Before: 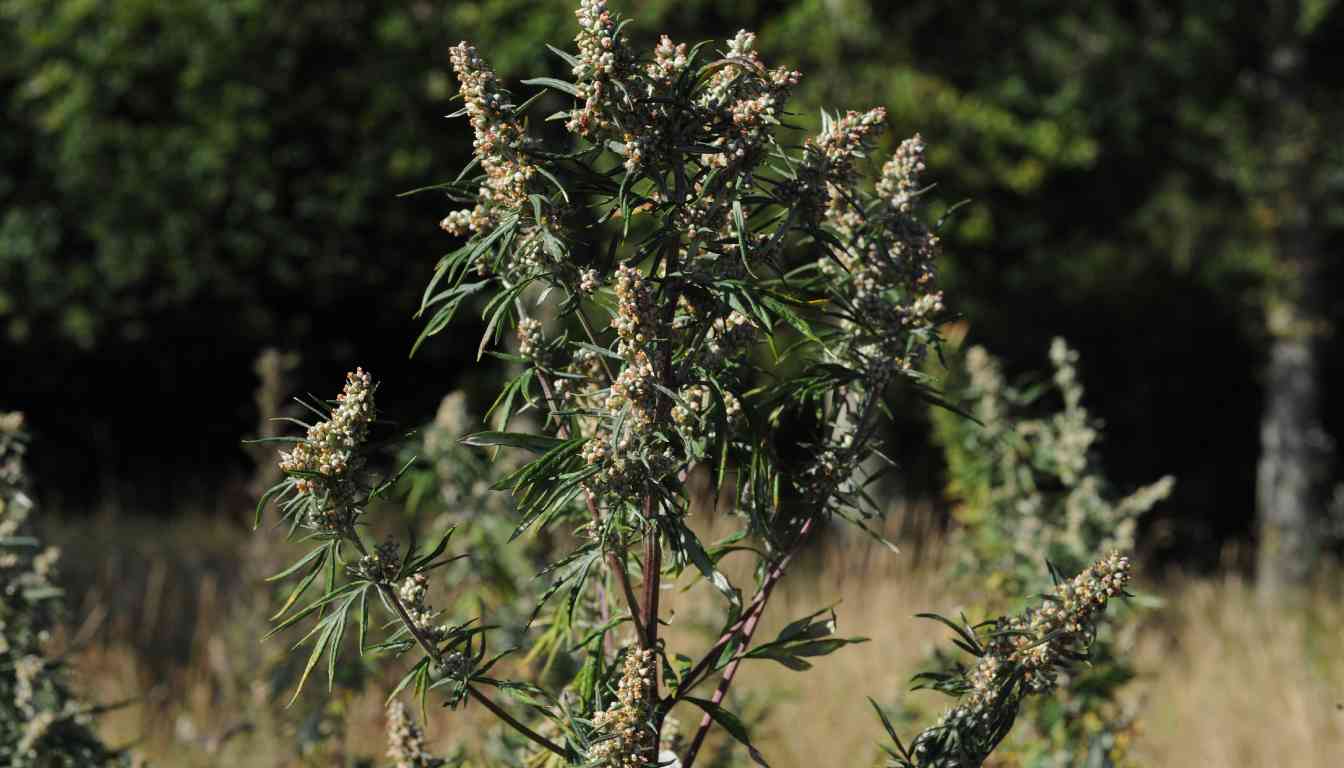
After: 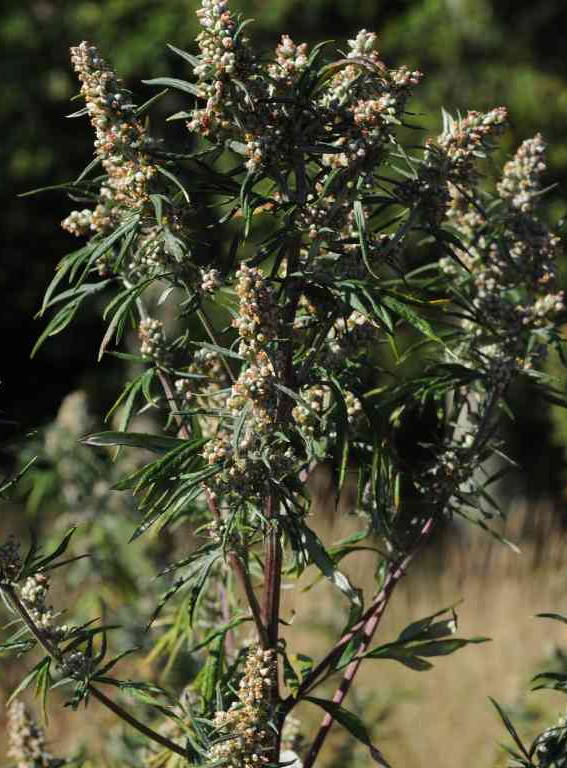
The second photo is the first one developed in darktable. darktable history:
crop: left 28.224%, right 29.554%
